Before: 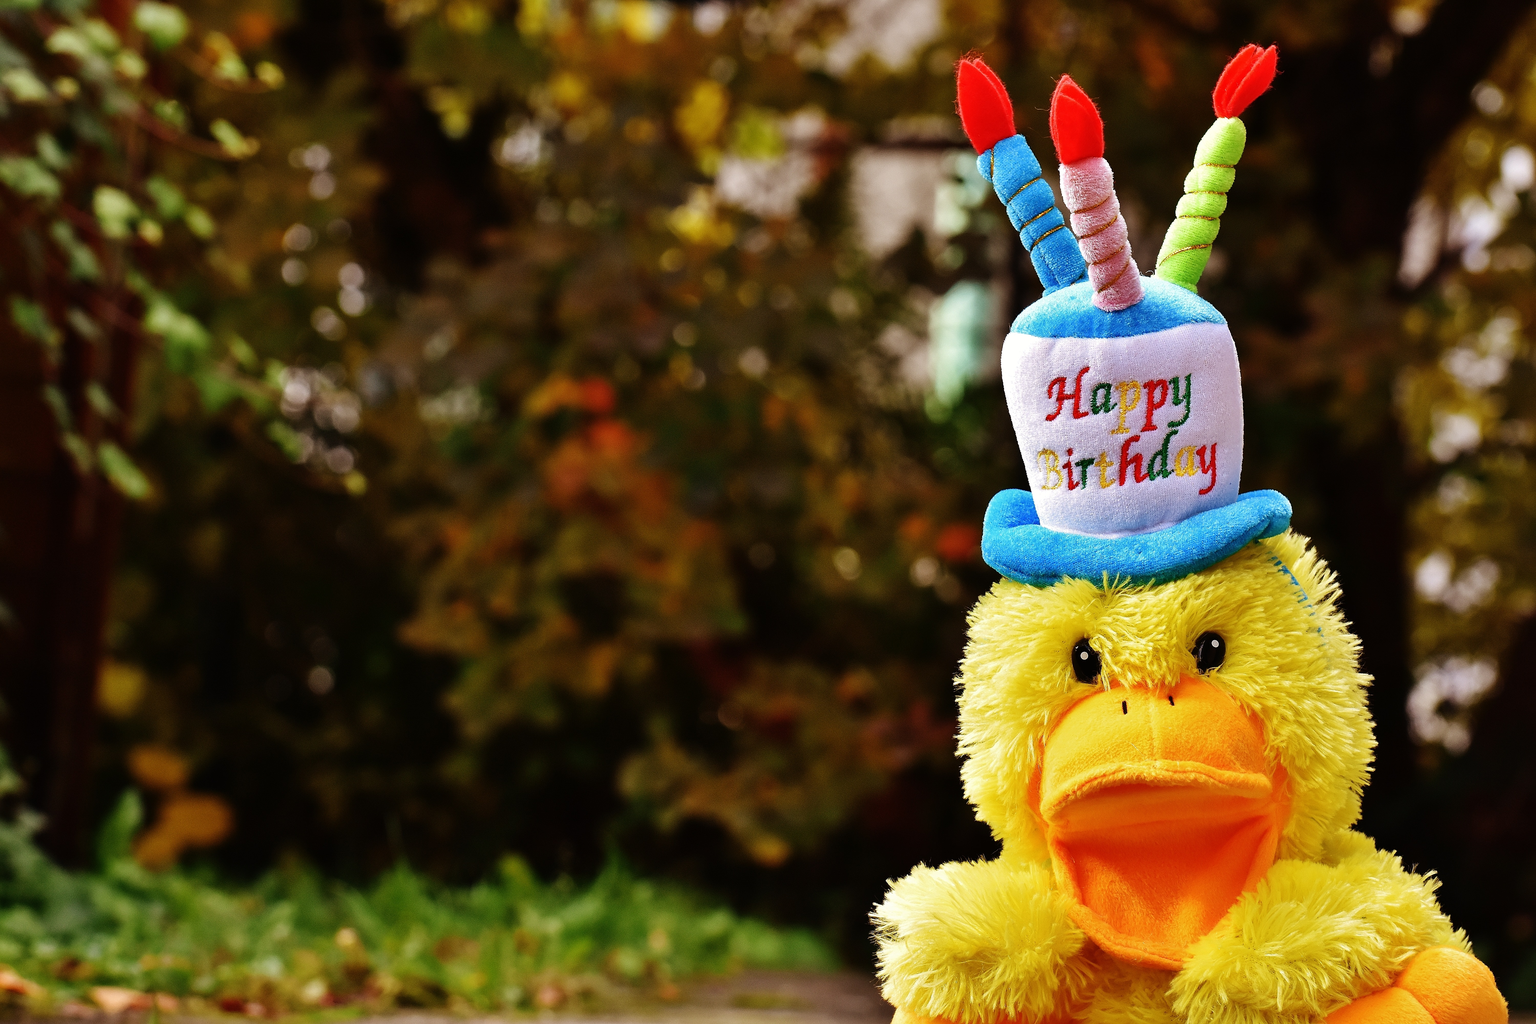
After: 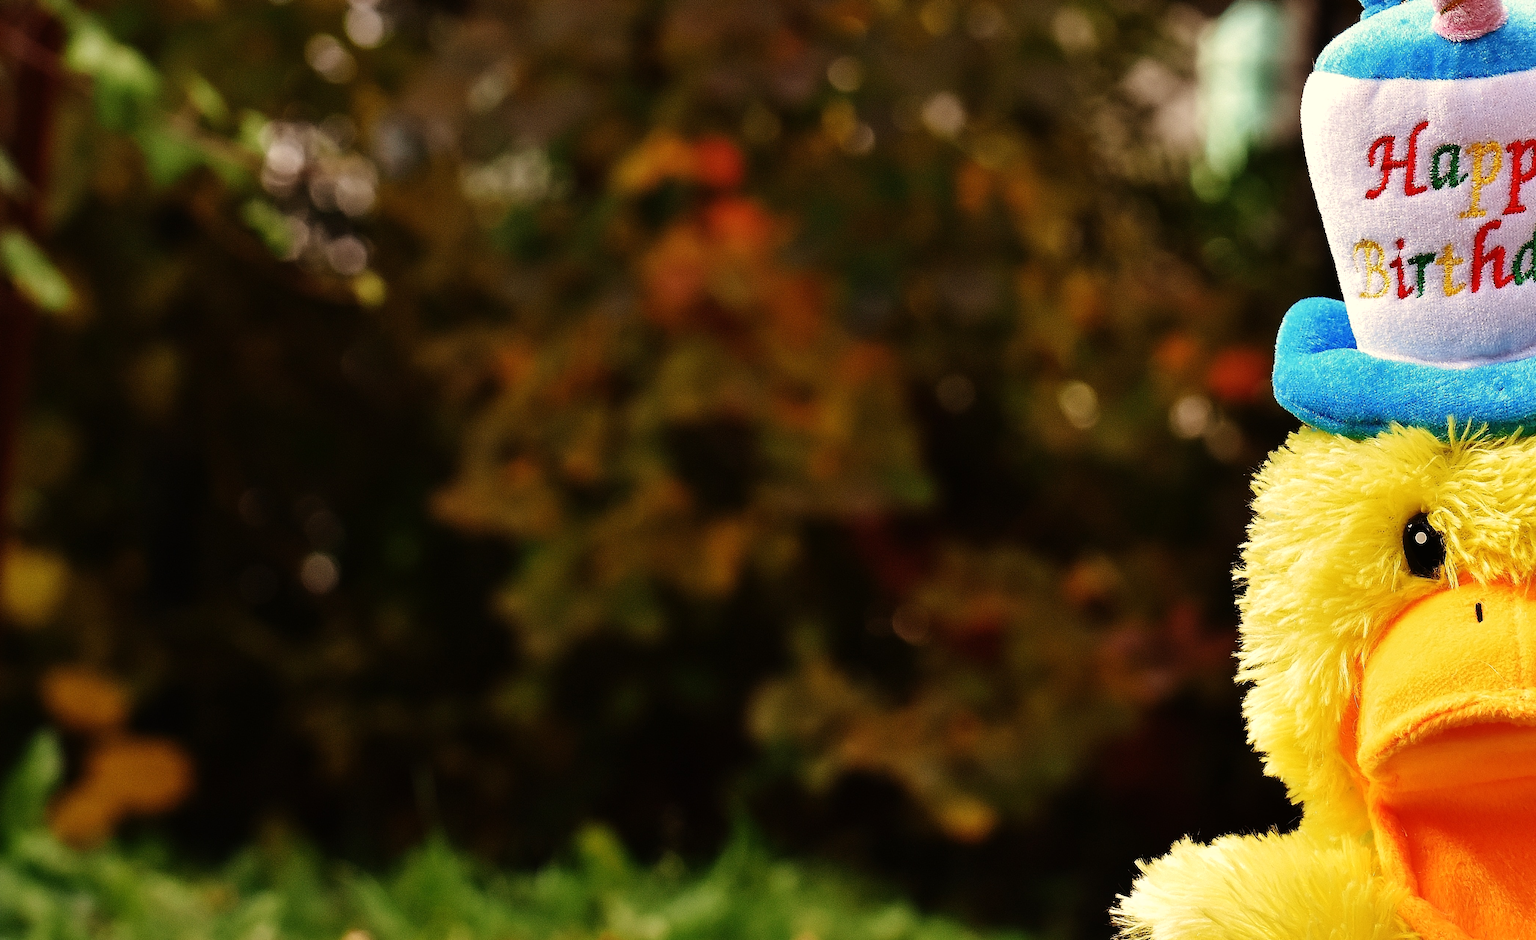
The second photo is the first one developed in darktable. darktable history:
tone equalizer: on, module defaults
crop: left 6.488%, top 27.668%, right 24.183%, bottom 8.656%
base curve: preserve colors none
white balance: red 1.045, blue 0.932
